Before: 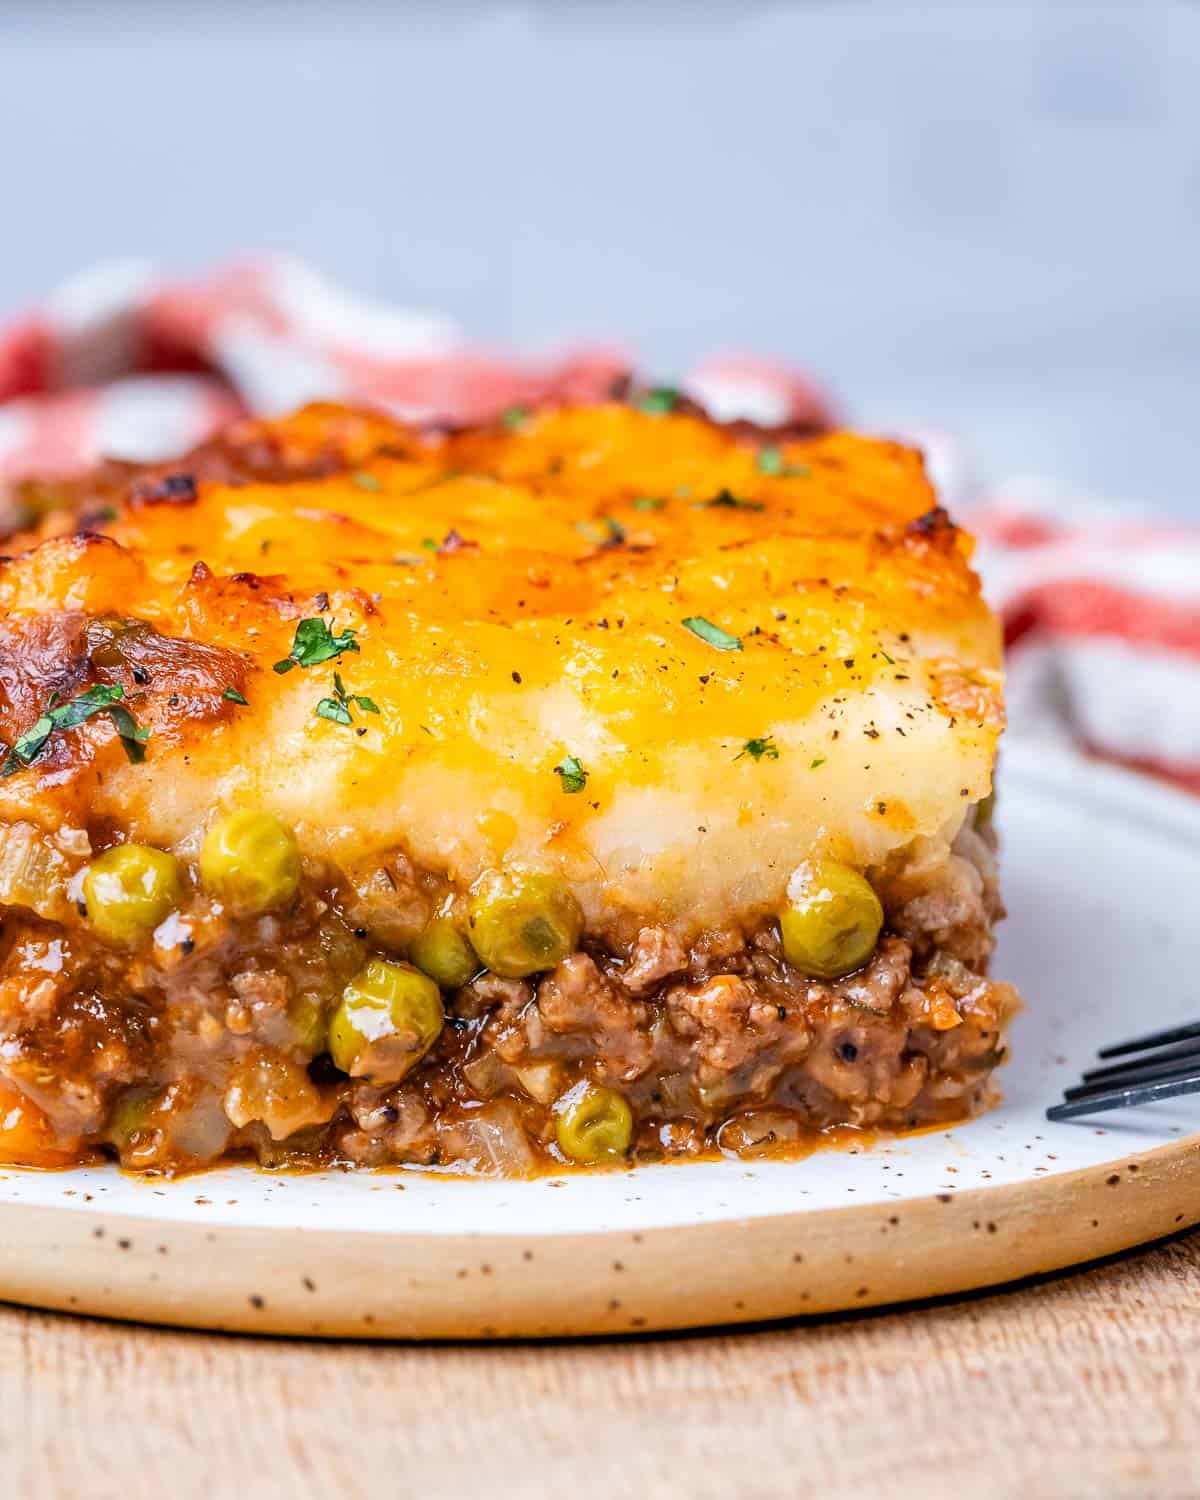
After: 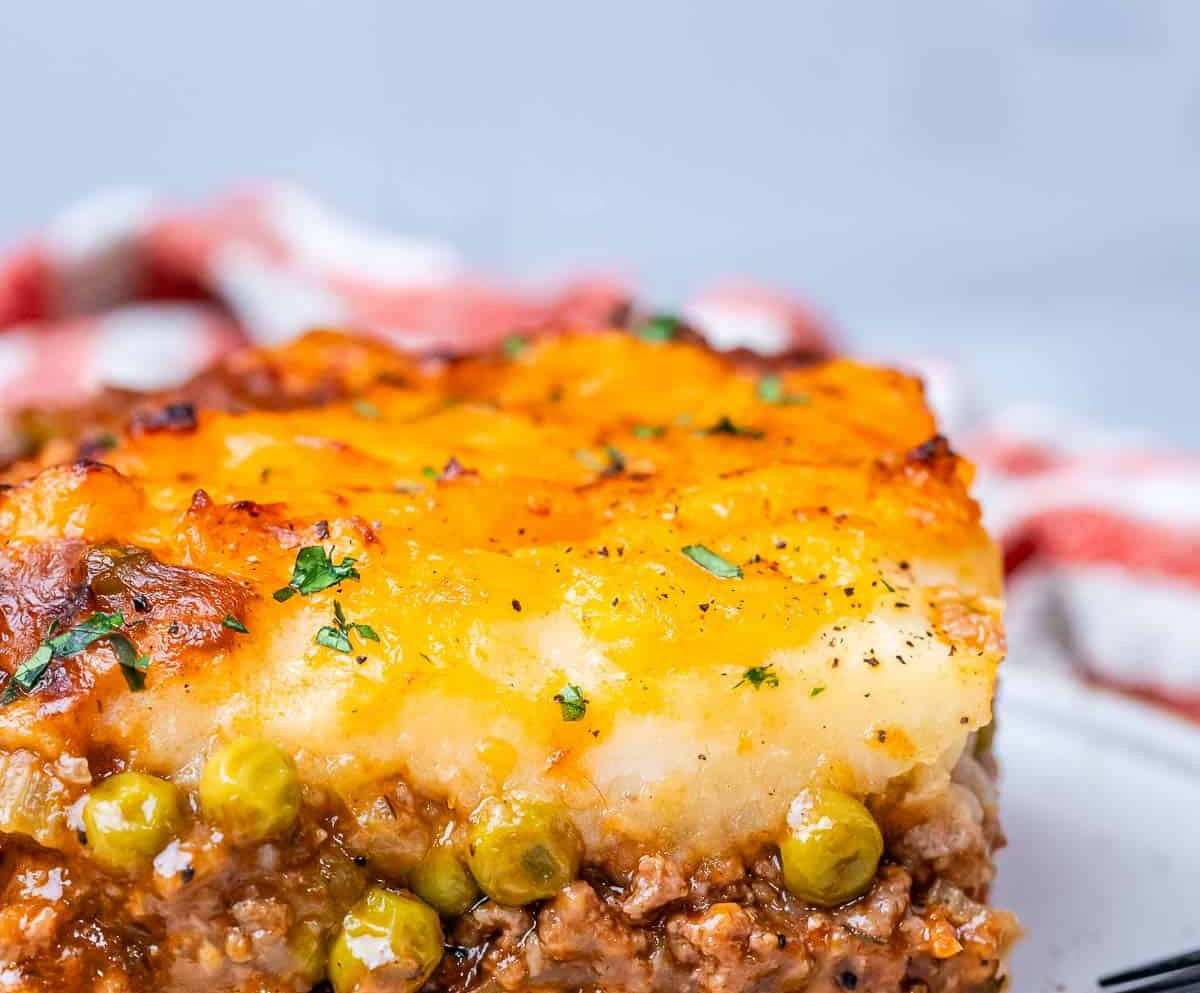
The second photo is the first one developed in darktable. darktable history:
crop and rotate: top 4.806%, bottom 28.988%
tone equalizer: edges refinement/feathering 500, mask exposure compensation -1.57 EV, preserve details guided filter
